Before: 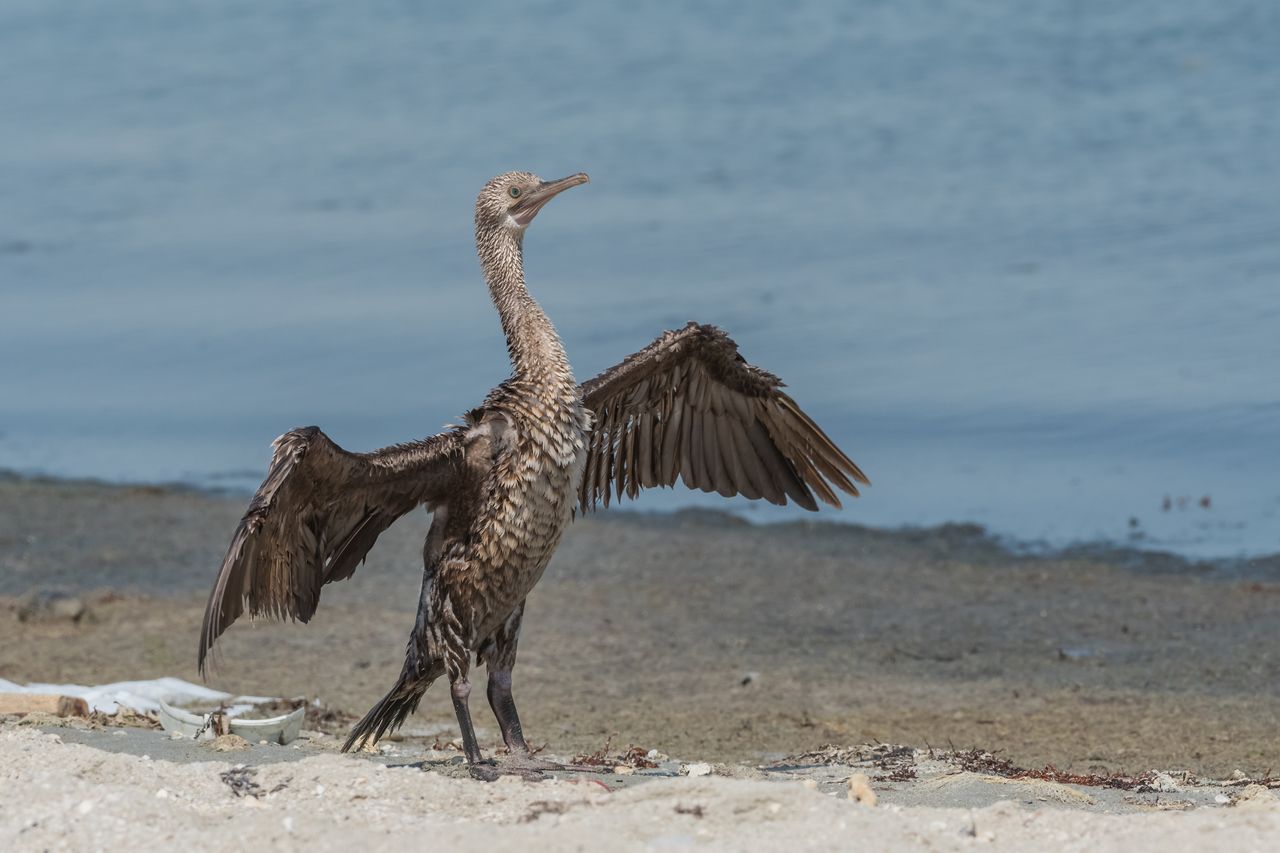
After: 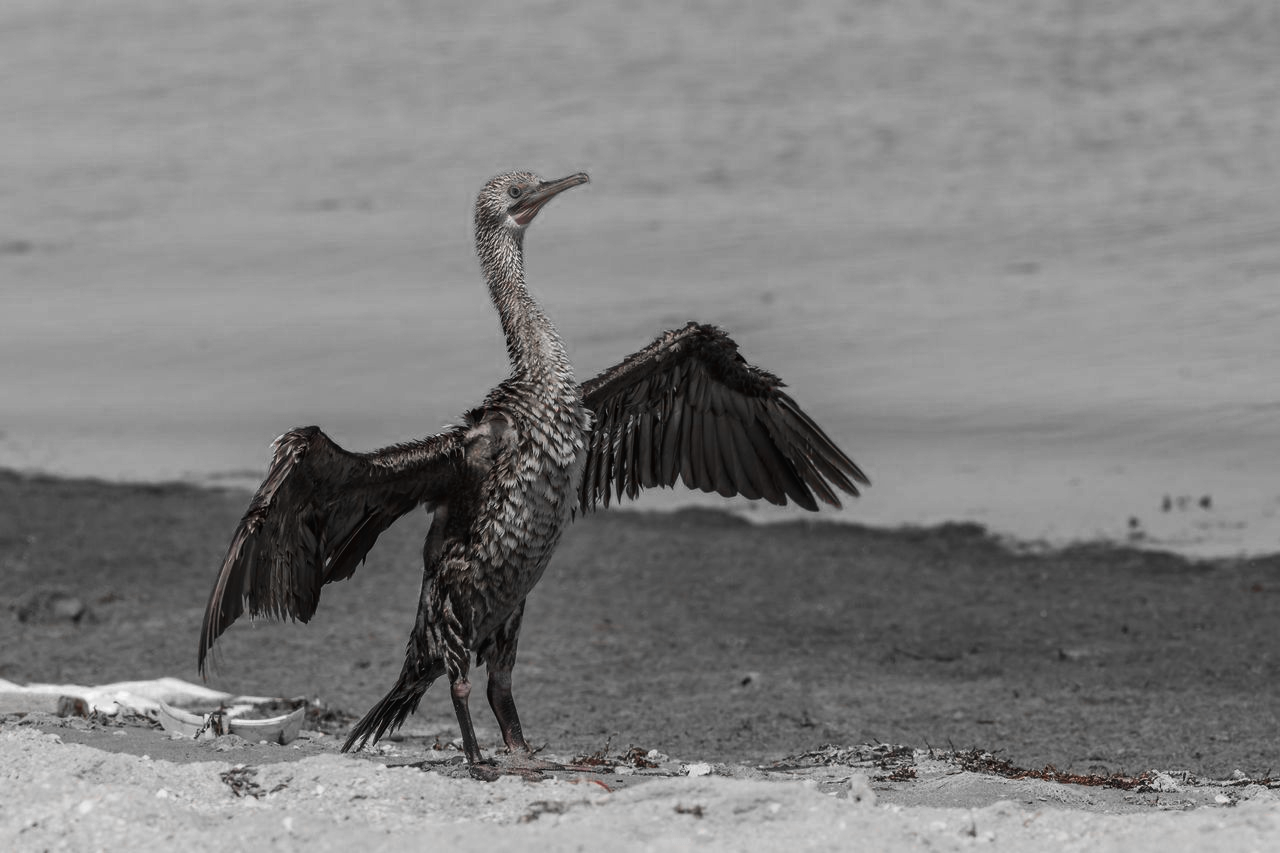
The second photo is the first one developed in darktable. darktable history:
tone curve: curves: ch0 [(0, 0) (0.153, 0.06) (1, 1)], color space Lab, linked channels, preserve colors none
color zones: curves: ch0 [(0, 0.352) (0.143, 0.407) (0.286, 0.386) (0.429, 0.431) (0.571, 0.829) (0.714, 0.853) (0.857, 0.833) (1, 0.352)]; ch1 [(0, 0.604) (0.072, 0.726) (0.096, 0.608) (0.205, 0.007) (0.571, -0.006) (0.839, -0.013) (0.857, -0.012) (1, 0.604)]
